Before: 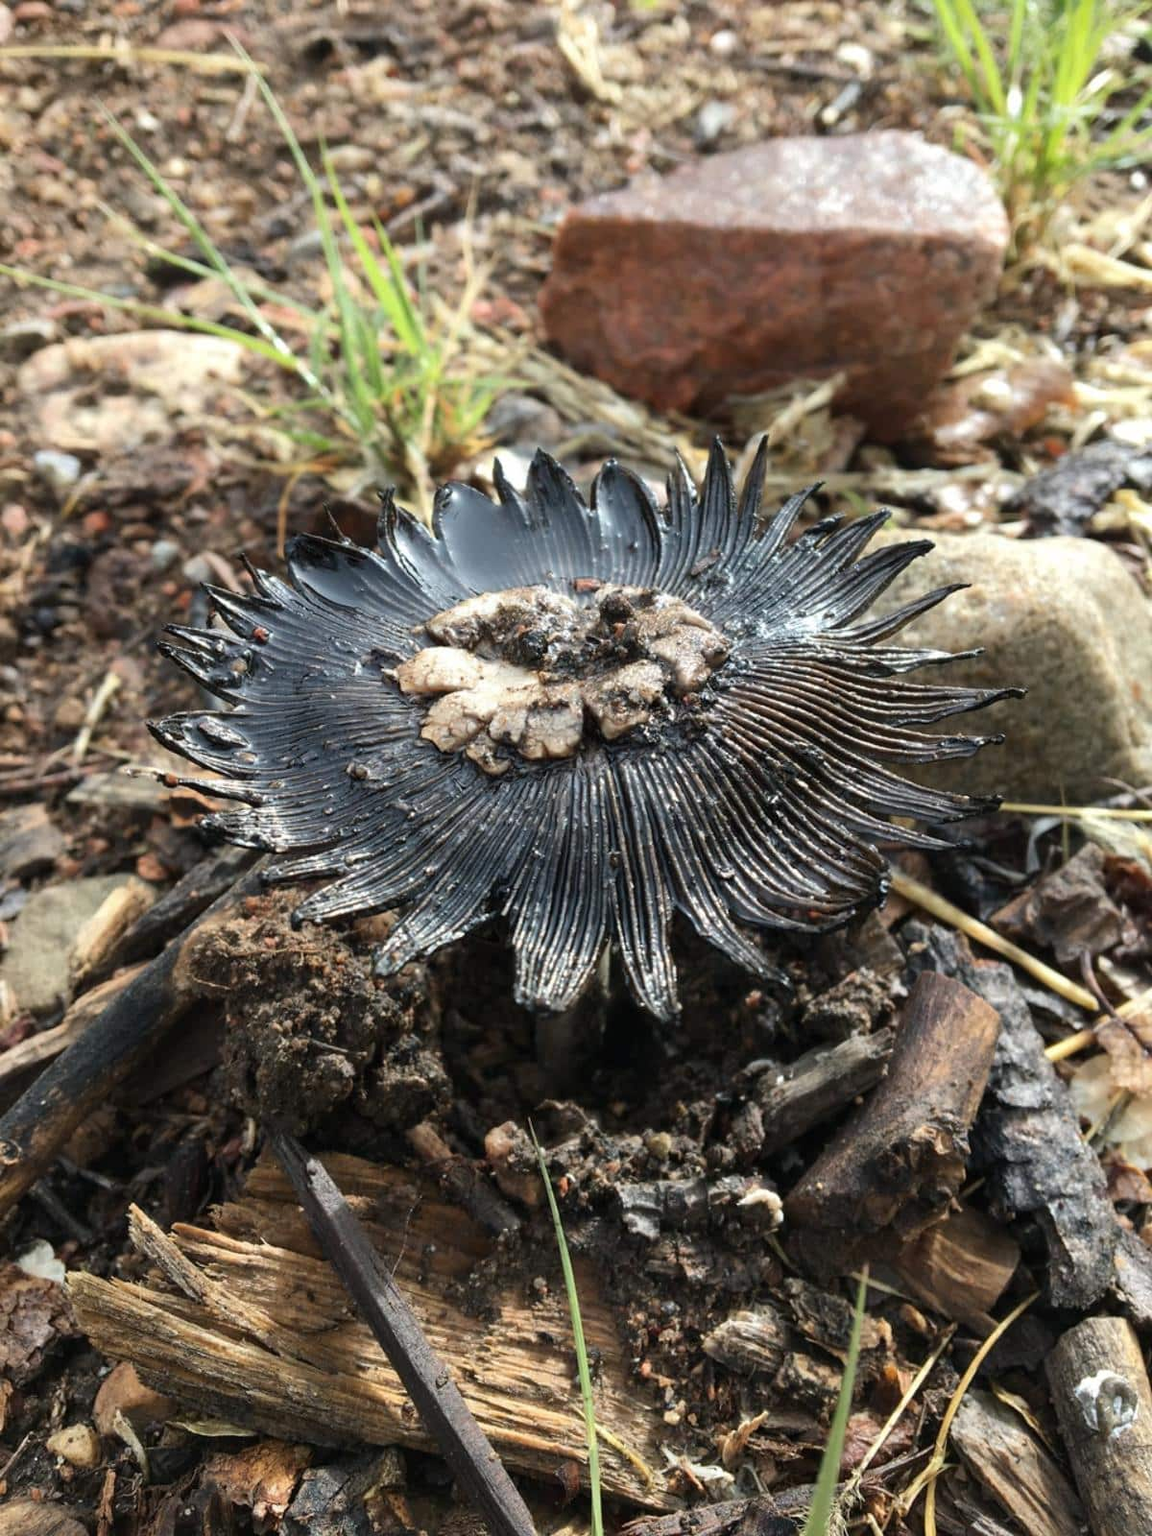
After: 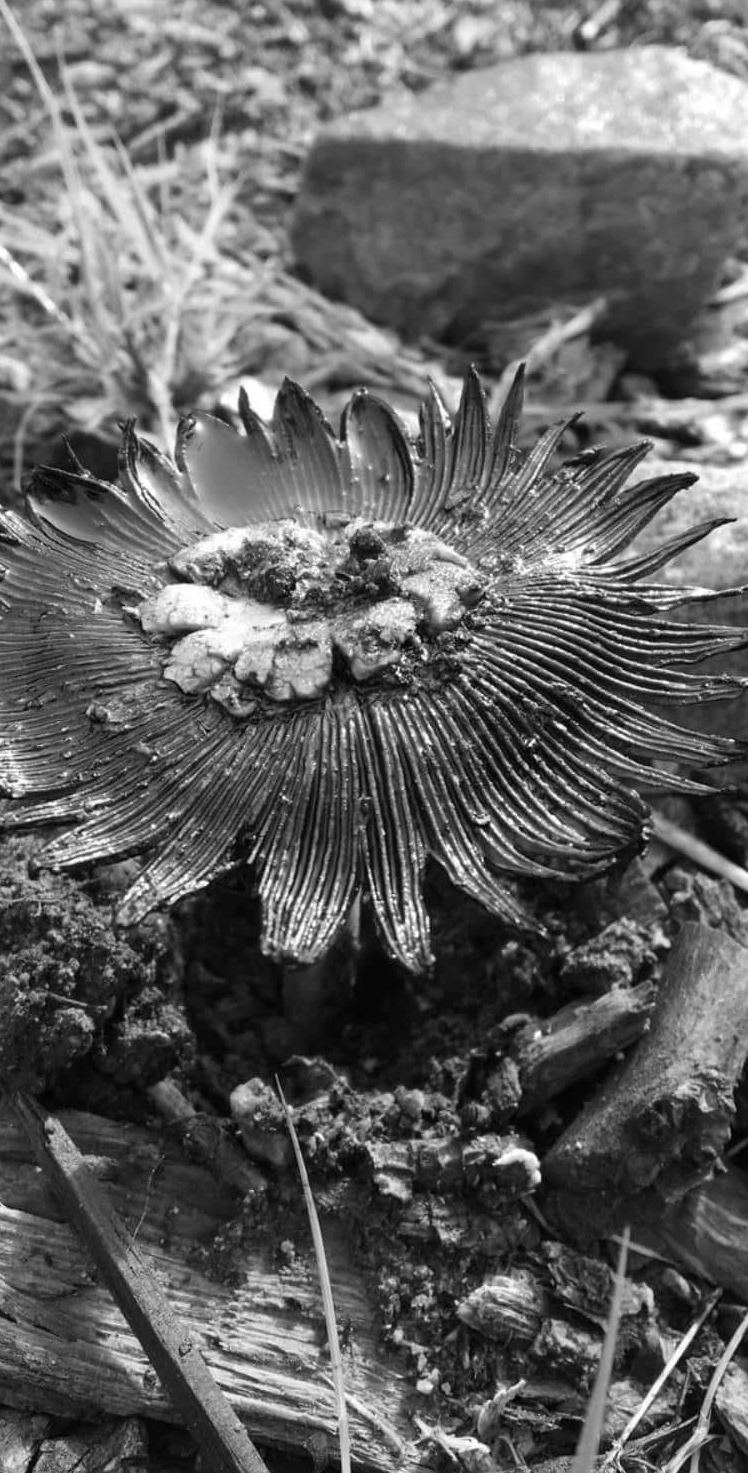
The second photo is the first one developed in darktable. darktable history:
monochrome: on, module defaults
crop and rotate: left 22.918%, top 5.629%, right 14.711%, bottom 2.247%
